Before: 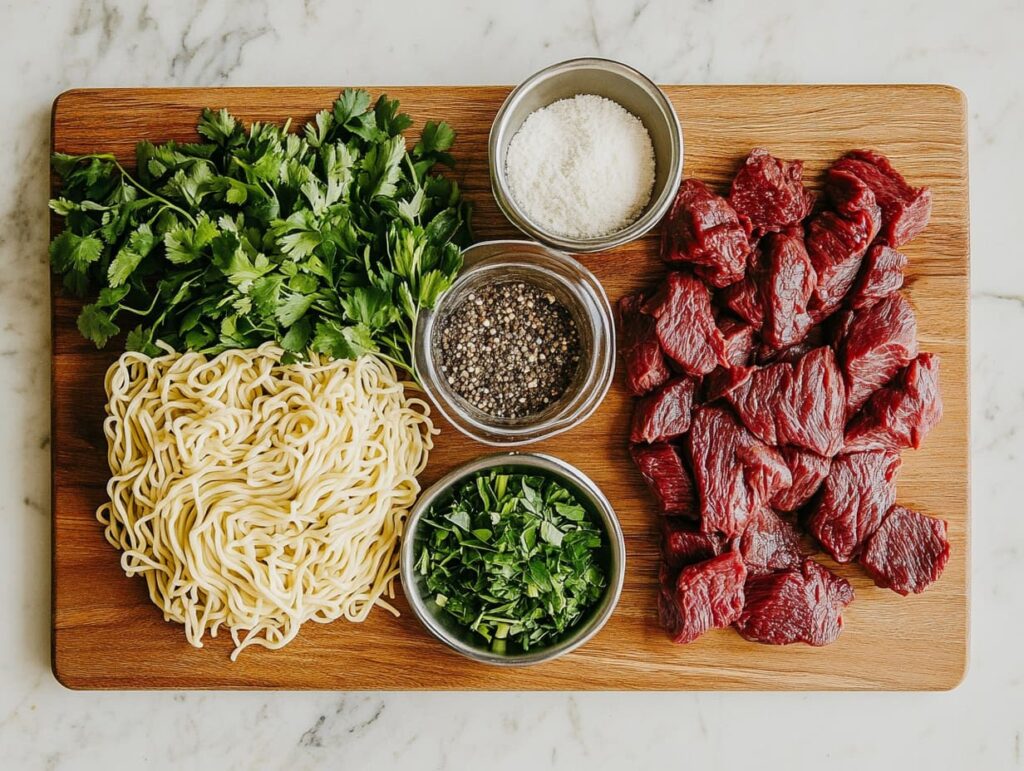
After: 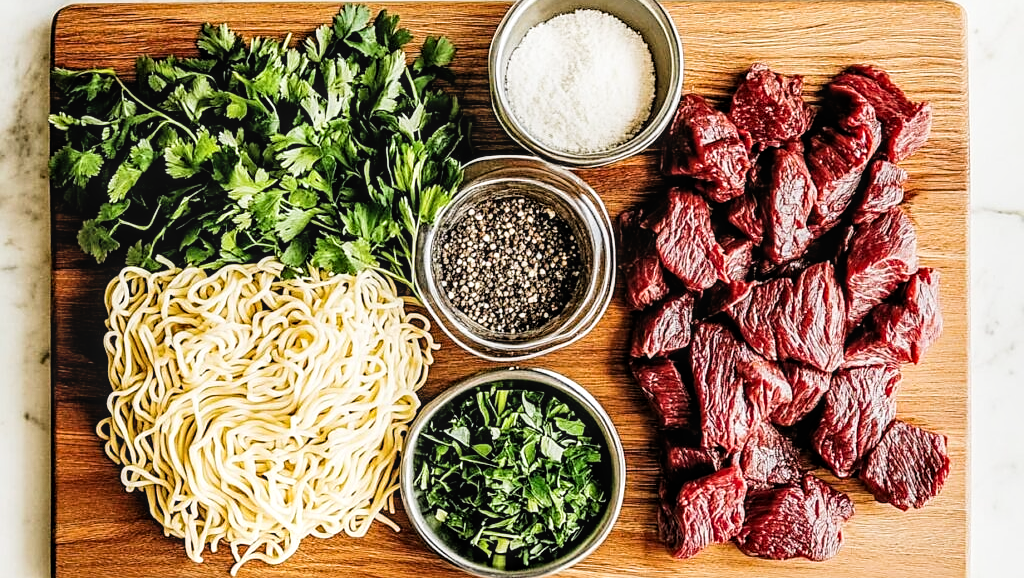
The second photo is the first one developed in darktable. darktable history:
filmic rgb: black relative exposure -5 EV, white relative exposure 3.5 EV, hardness 3.19, contrast 1.3, highlights saturation mix -50%
exposure: exposure 0.574 EV, compensate highlight preservation false
local contrast: on, module defaults
levels: levels [0, 0.476, 0.951]
sharpen: on, module defaults
crop: top 11.038%, bottom 13.962%
